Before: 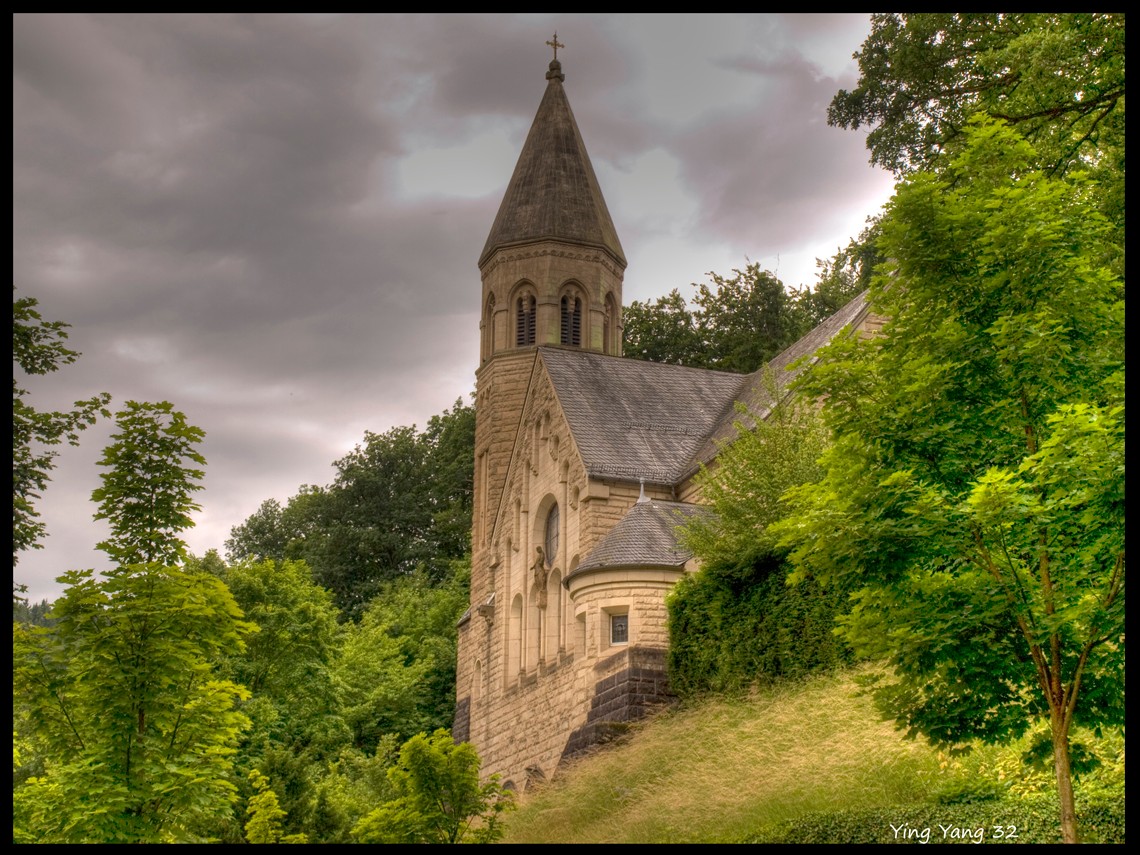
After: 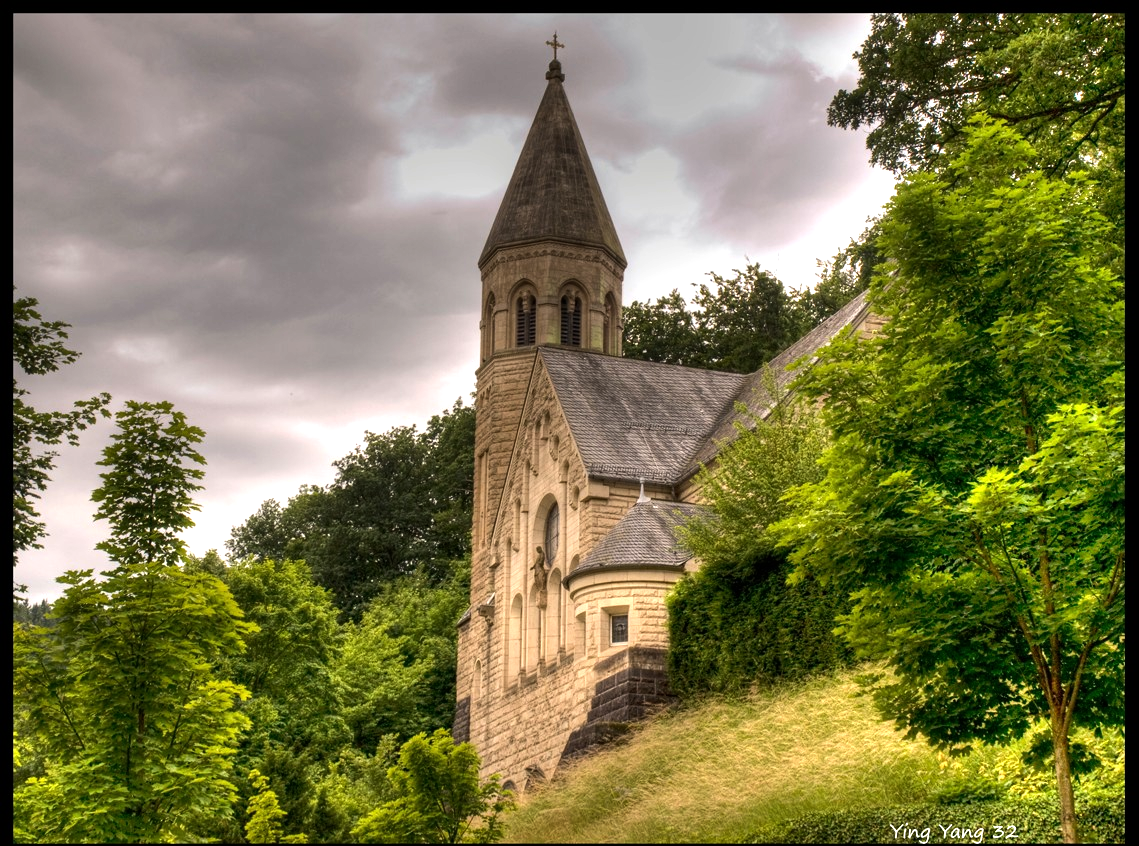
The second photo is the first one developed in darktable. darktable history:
crop: left 0.066%
tone equalizer: -8 EV -0.784 EV, -7 EV -0.723 EV, -6 EV -0.602 EV, -5 EV -0.384 EV, -3 EV 0.398 EV, -2 EV 0.6 EV, -1 EV 0.698 EV, +0 EV 0.76 EV, edges refinement/feathering 500, mask exposure compensation -1.57 EV, preserve details no
exposure: compensate highlight preservation false
